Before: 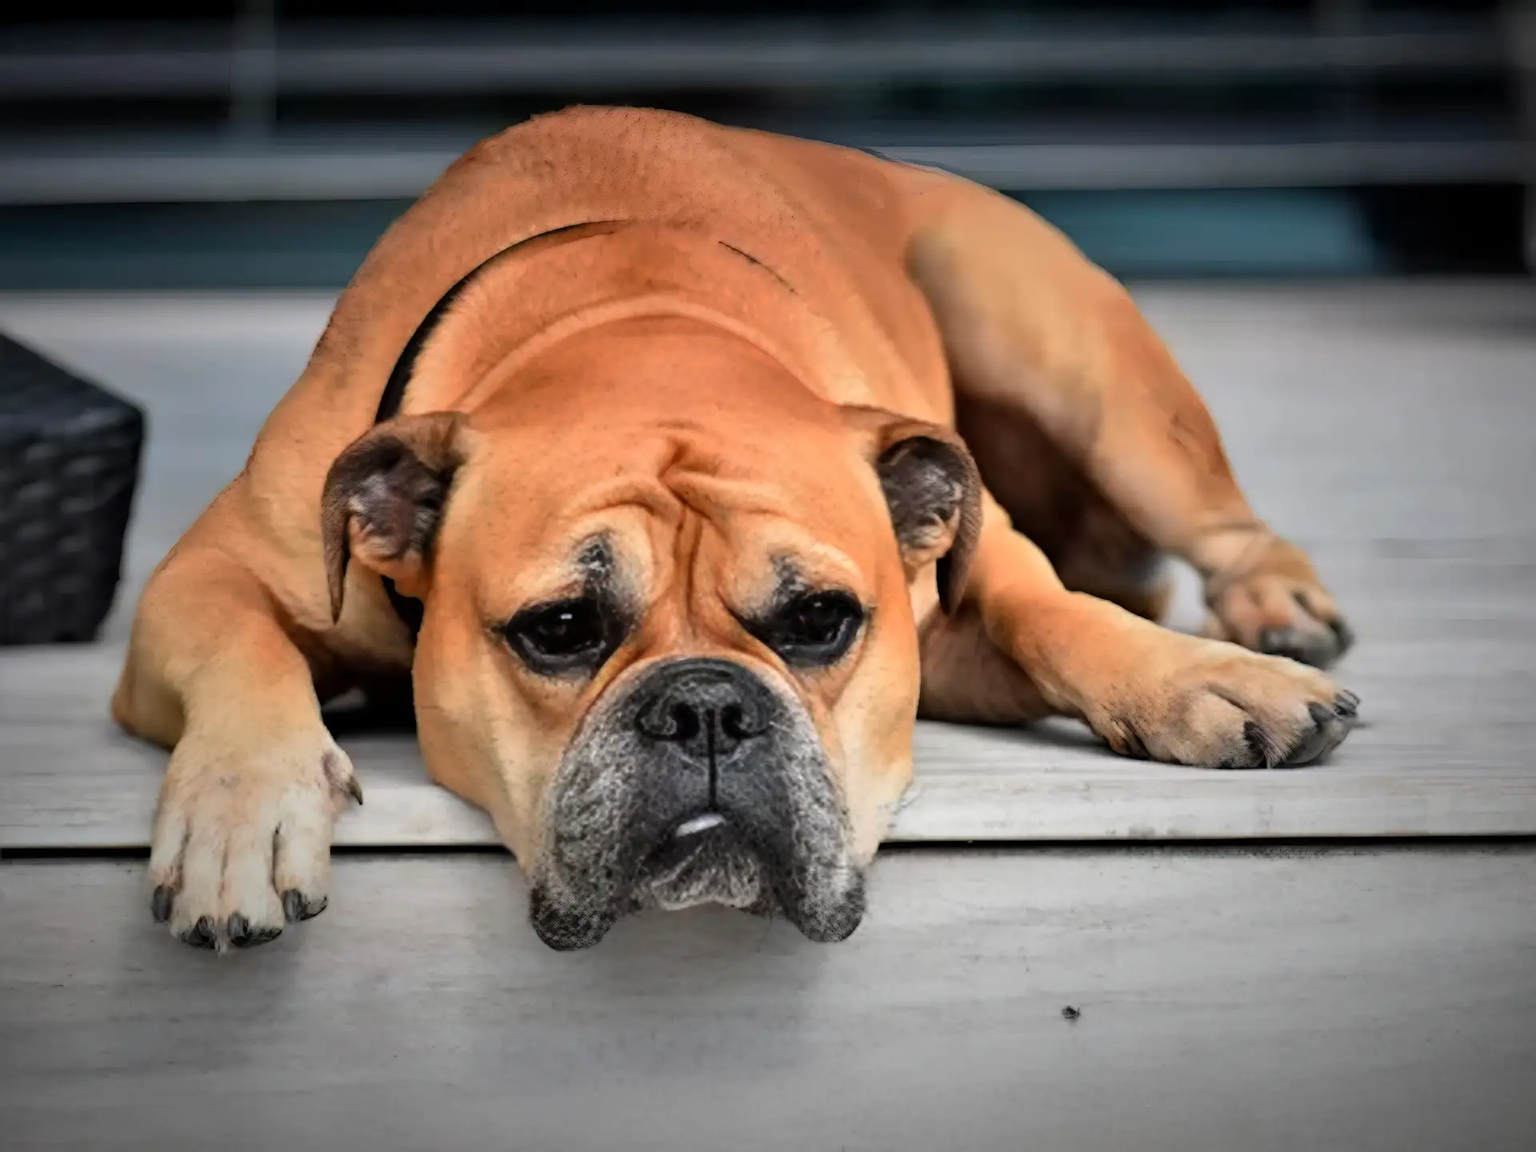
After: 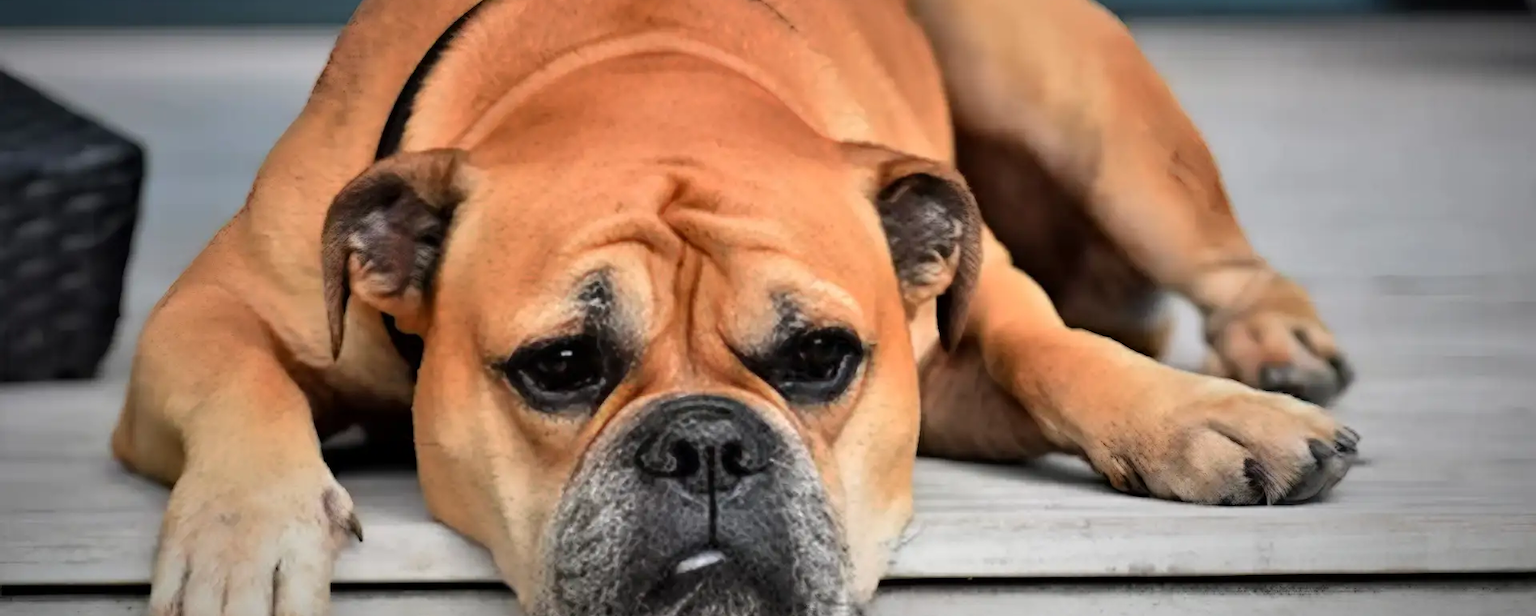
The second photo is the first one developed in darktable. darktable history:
crop and rotate: top 22.915%, bottom 23.485%
